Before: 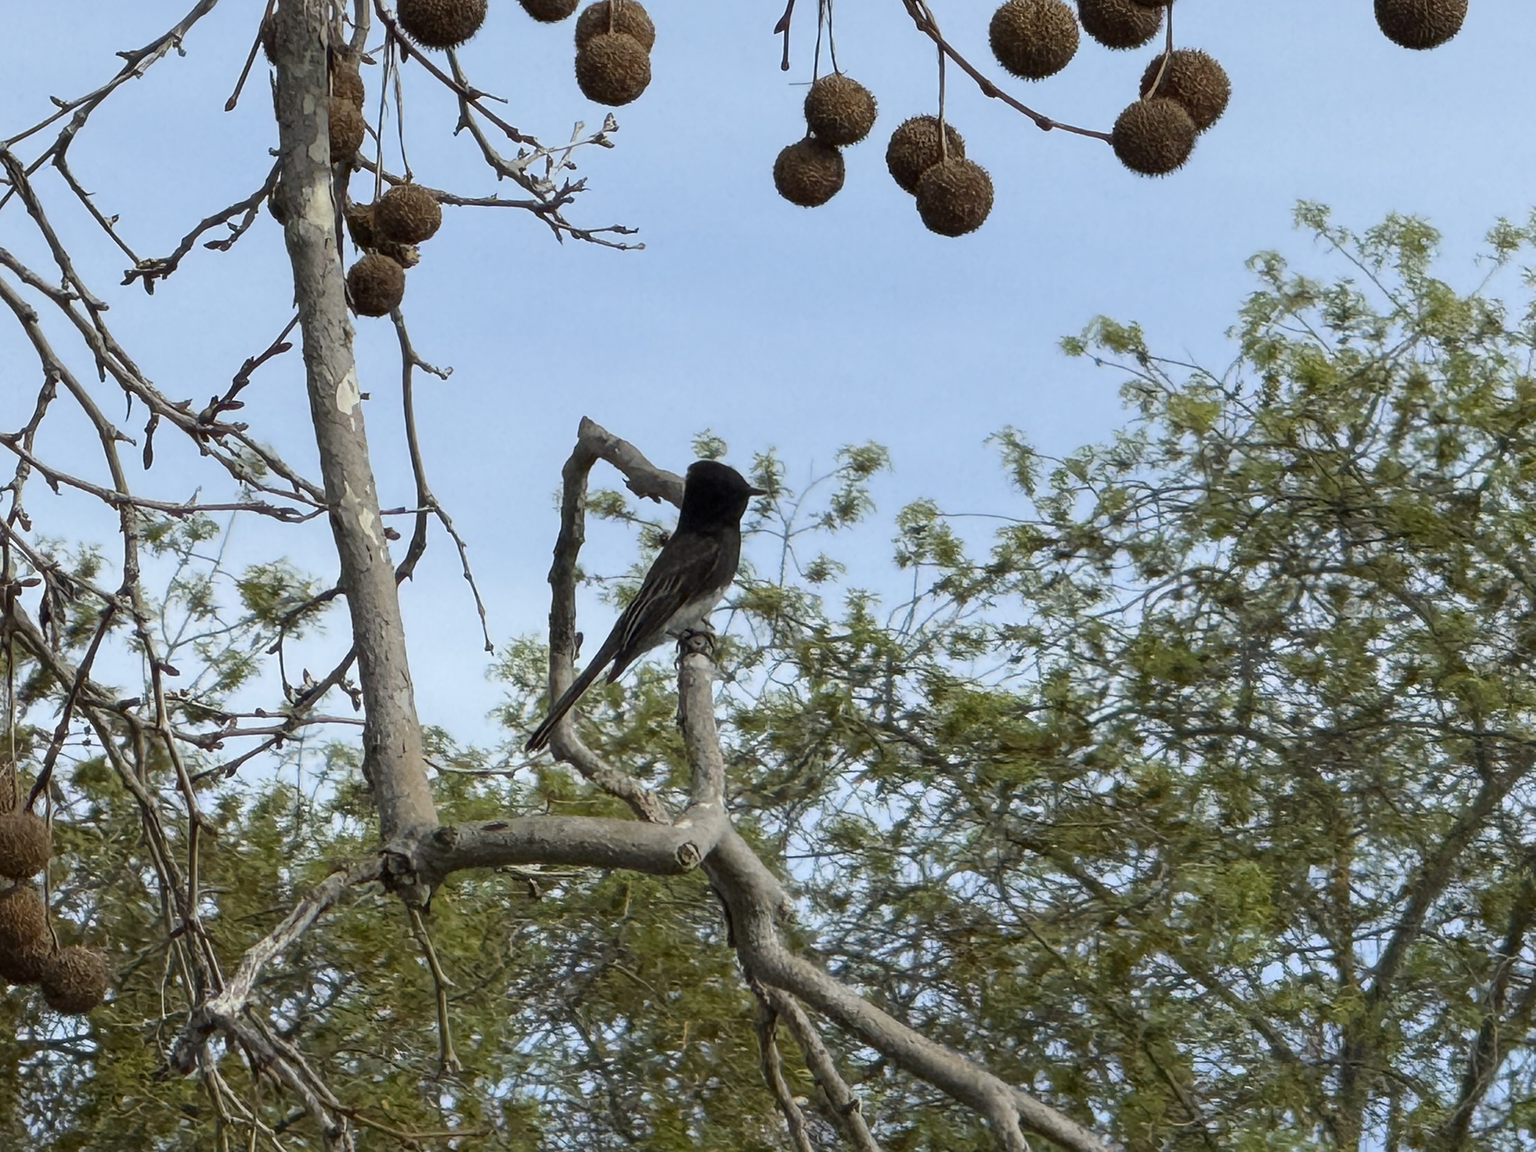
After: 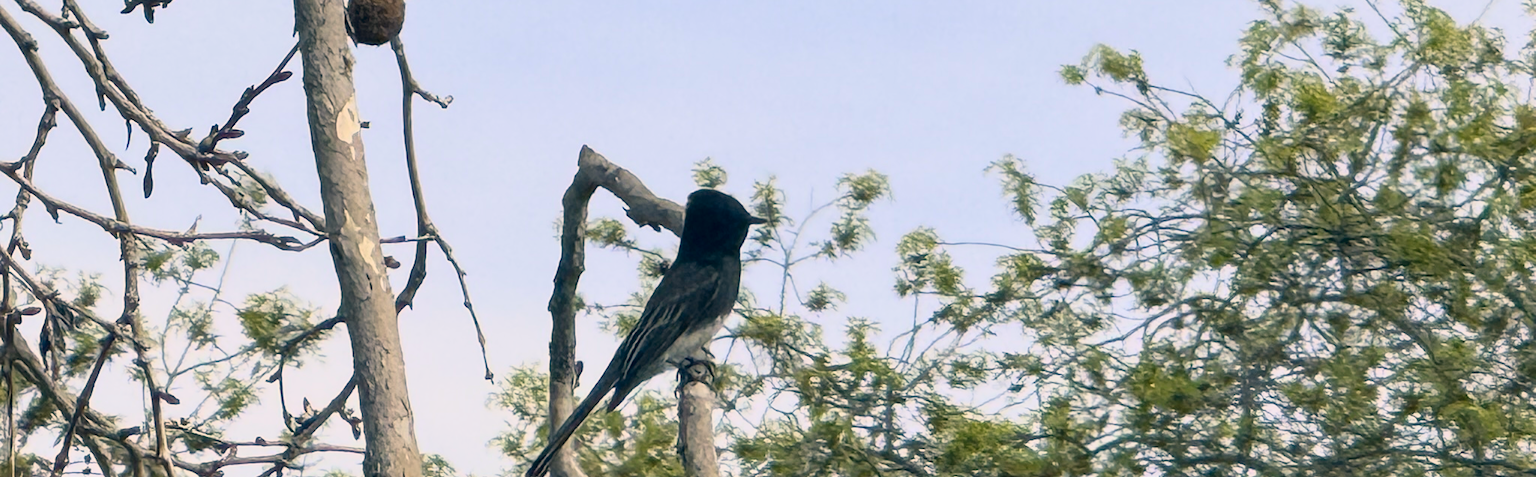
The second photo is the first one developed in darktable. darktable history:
crop and rotate: top 23.588%, bottom 34.895%
tone equalizer: on, module defaults
base curve: curves: ch0 [(0, 0) (0.088, 0.125) (0.176, 0.251) (0.354, 0.501) (0.613, 0.749) (1, 0.877)]
color correction: highlights a* 10.32, highlights b* 14.18, shadows a* -10.23, shadows b* -15.03
